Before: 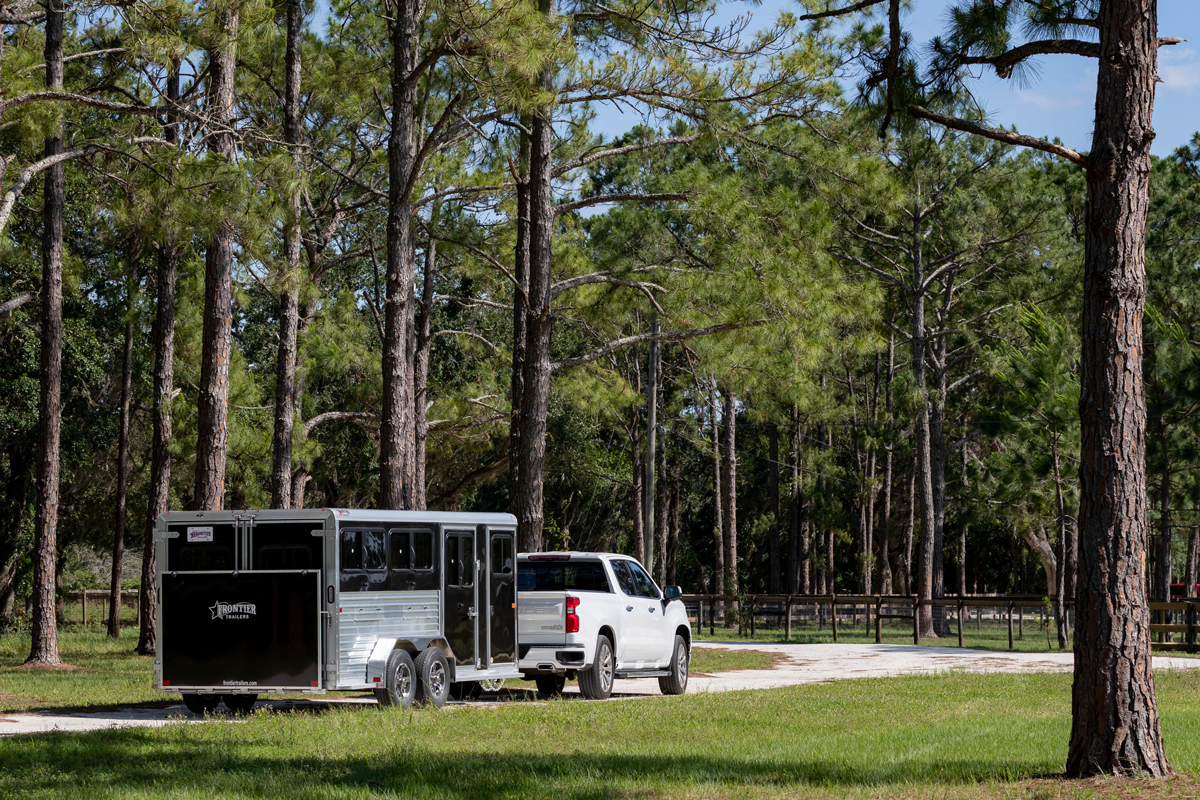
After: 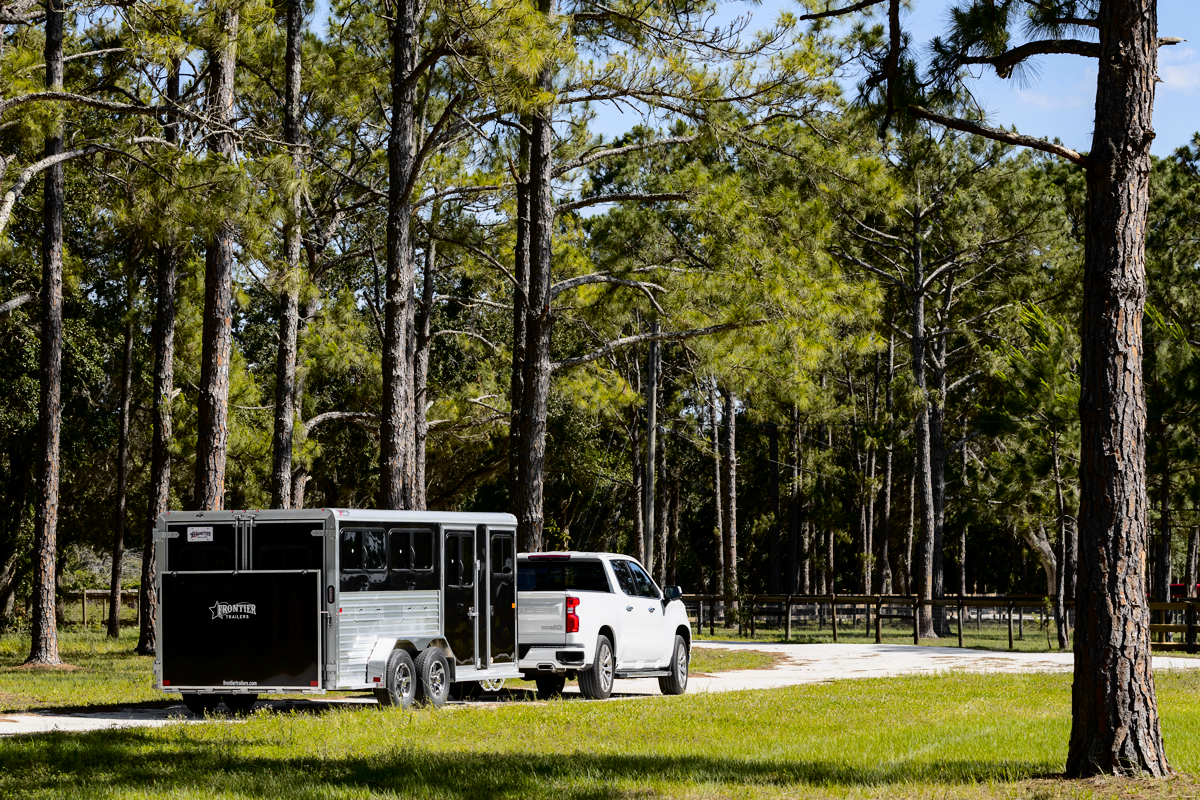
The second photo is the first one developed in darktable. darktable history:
tone curve: curves: ch0 [(0, 0) (0.136, 0.071) (0.346, 0.366) (0.489, 0.573) (0.66, 0.748) (0.858, 0.926) (1, 0.977)]; ch1 [(0, 0) (0.353, 0.344) (0.45, 0.46) (0.498, 0.498) (0.521, 0.512) (0.563, 0.559) (0.592, 0.605) (0.641, 0.673) (1, 1)]; ch2 [(0, 0) (0.333, 0.346) (0.375, 0.375) (0.424, 0.43) (0.476, 0.492) (0.502, 0.502) (0.524, 0.531) (0.579, 0.61) (0.612, 0.644) (0.641, 0.722) (1, 1)], color space Lab, independent channels, preserve colors none
